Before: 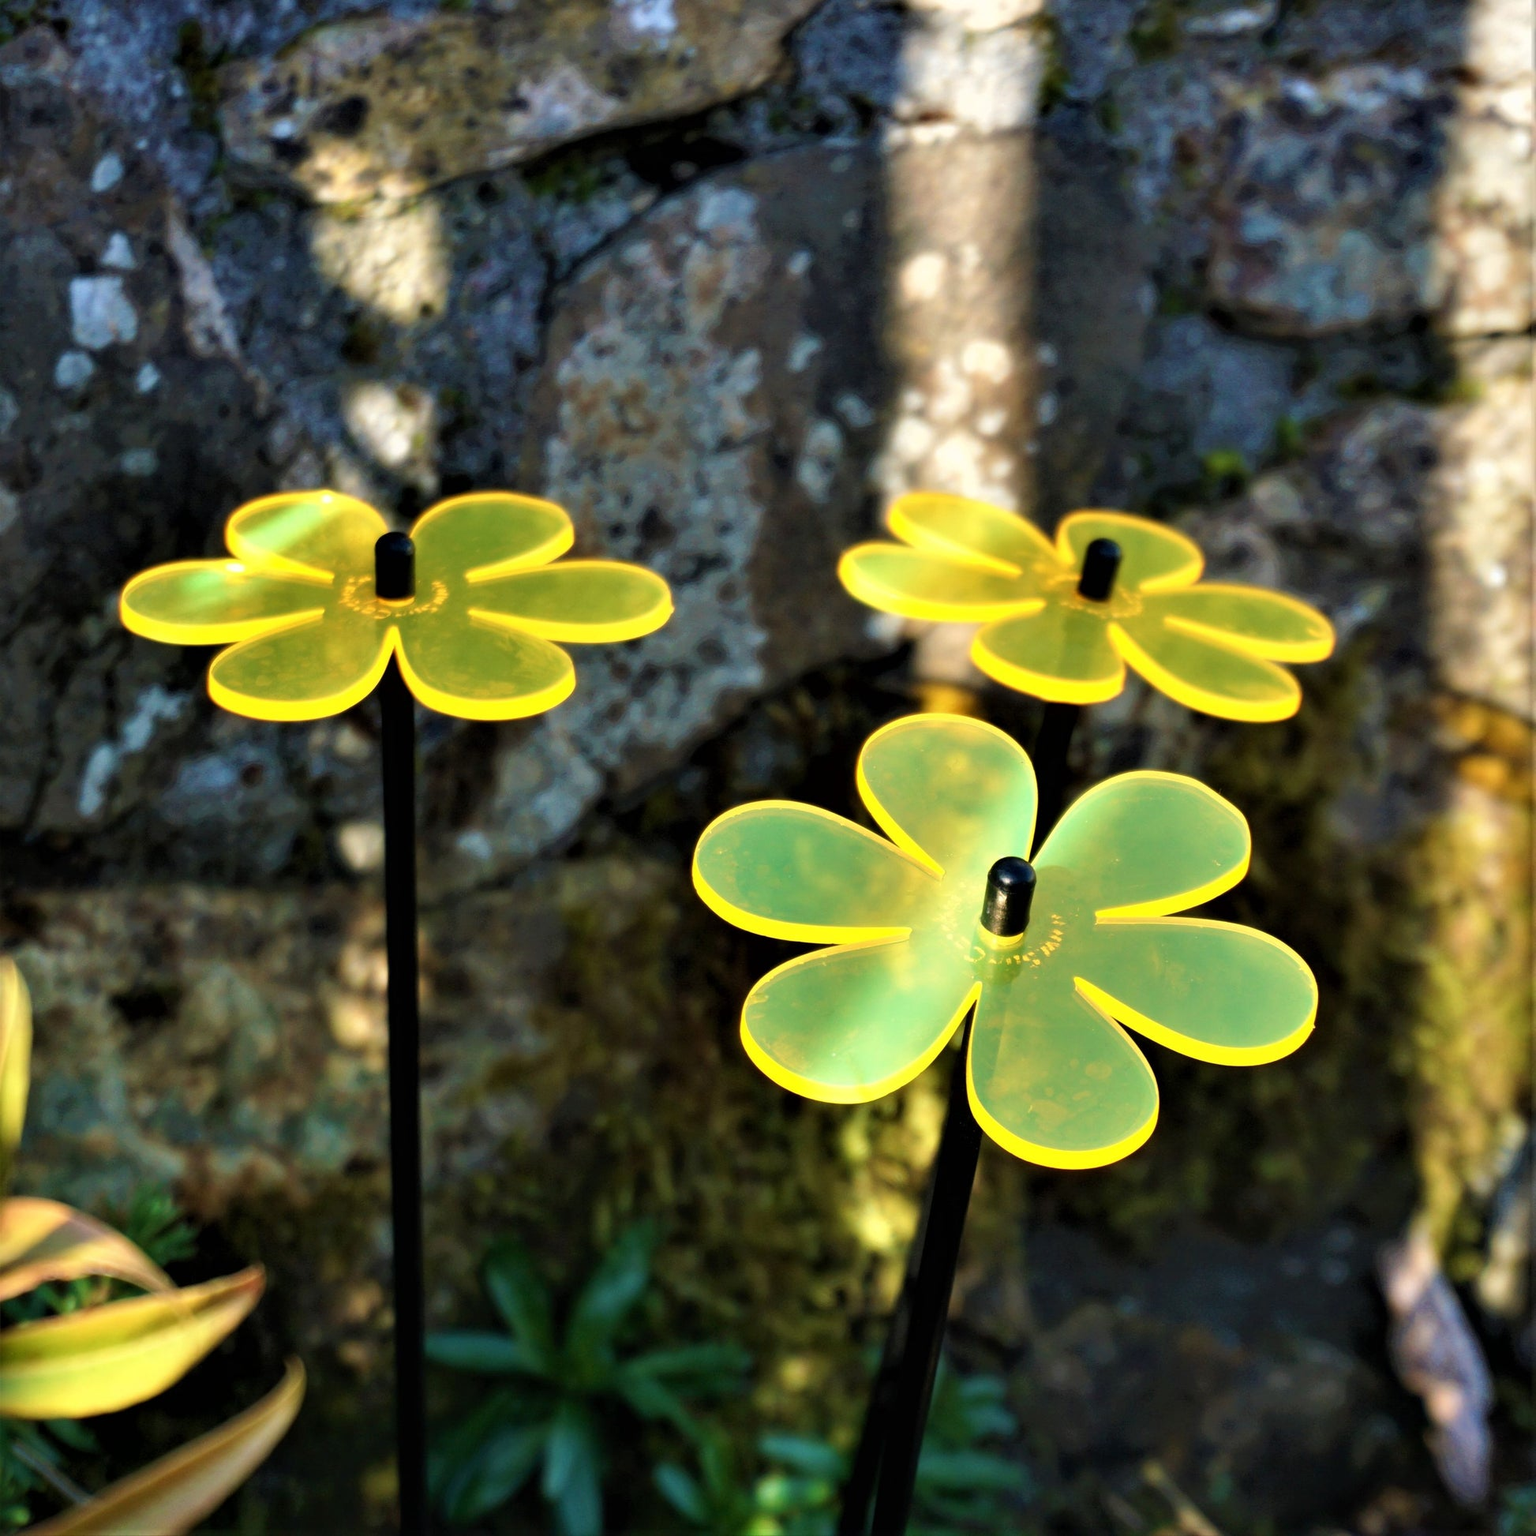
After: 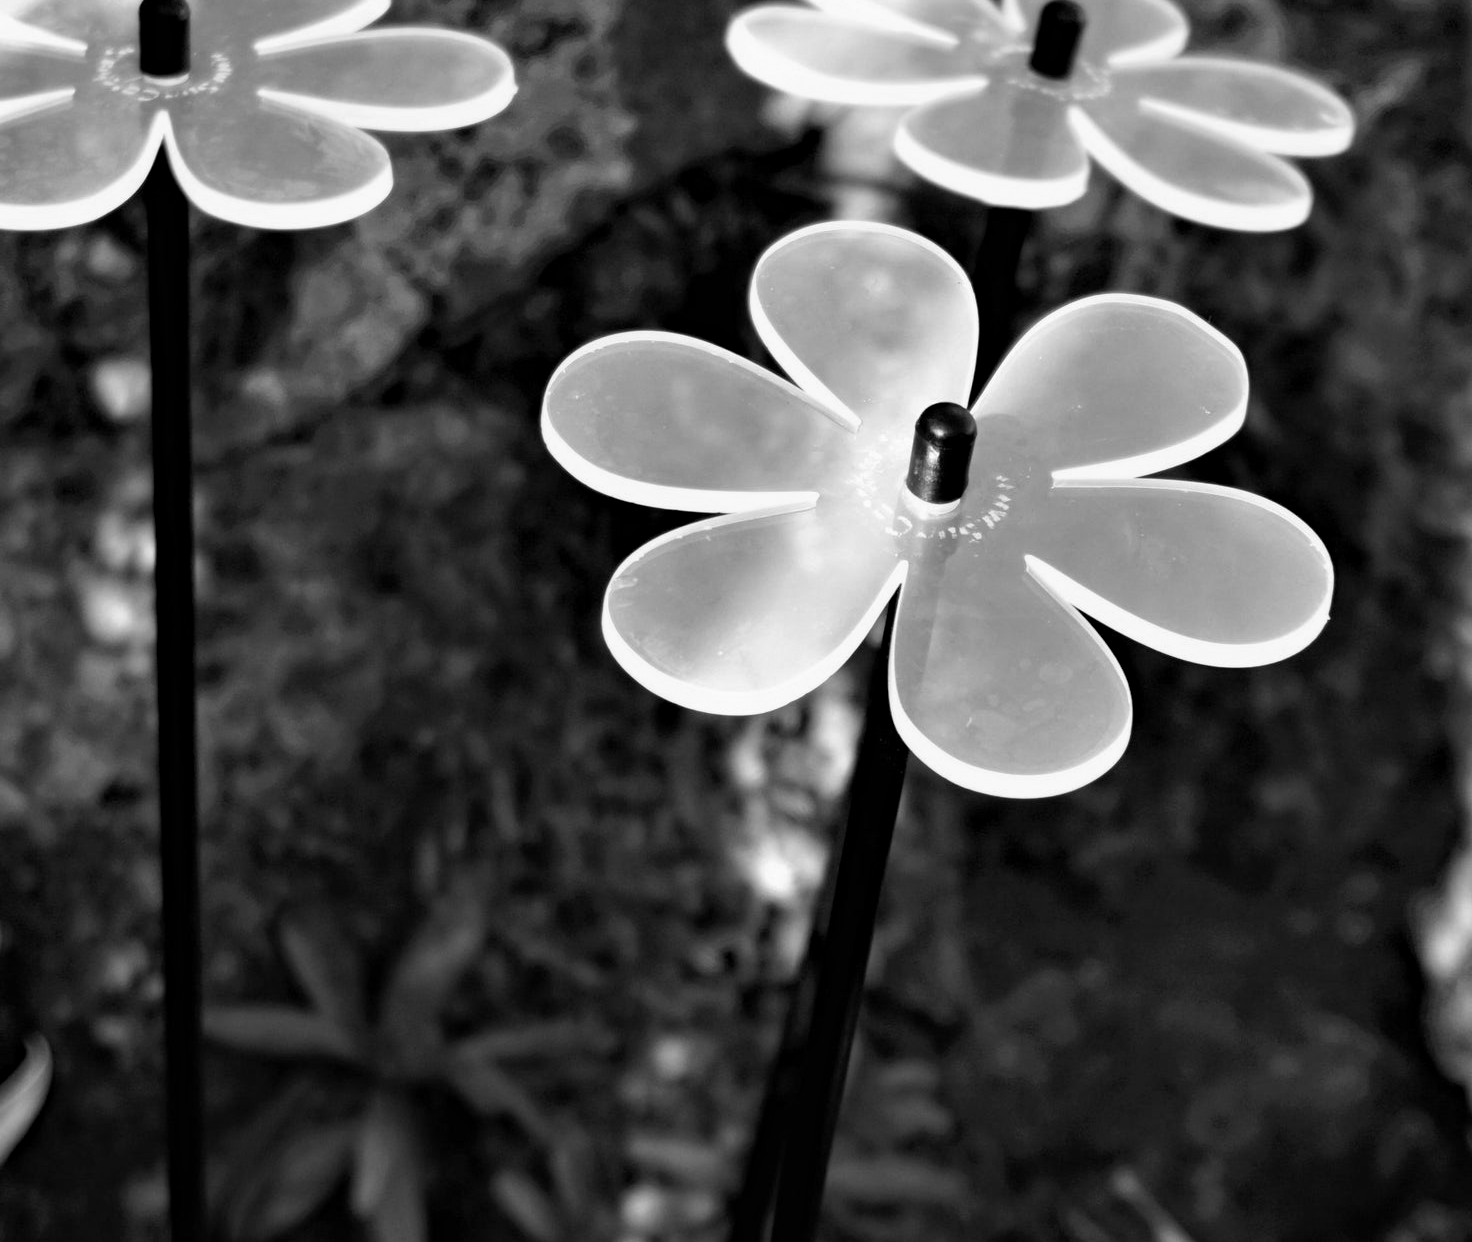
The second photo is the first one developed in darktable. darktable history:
monochrome: a 32, b 64, size 2.3, highlights 1
haze removal: on, module defaults
white balance: emerald 1
crop and rotate: left 17.299%, top 35.115%, right 7.015%, bottom 1.024%
